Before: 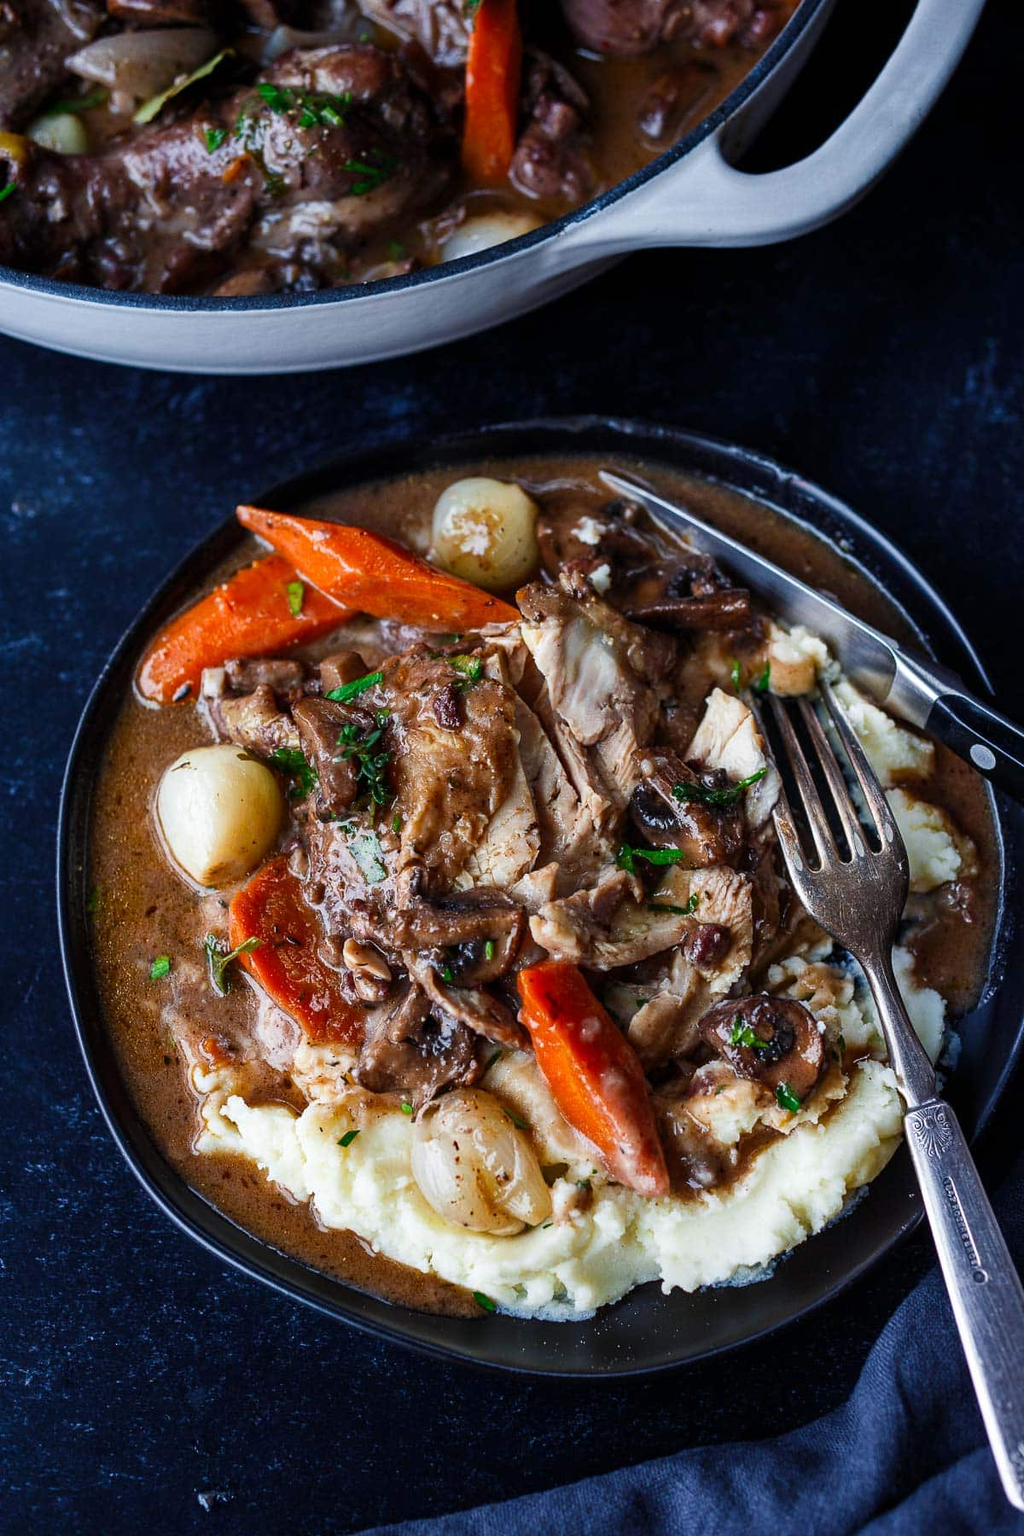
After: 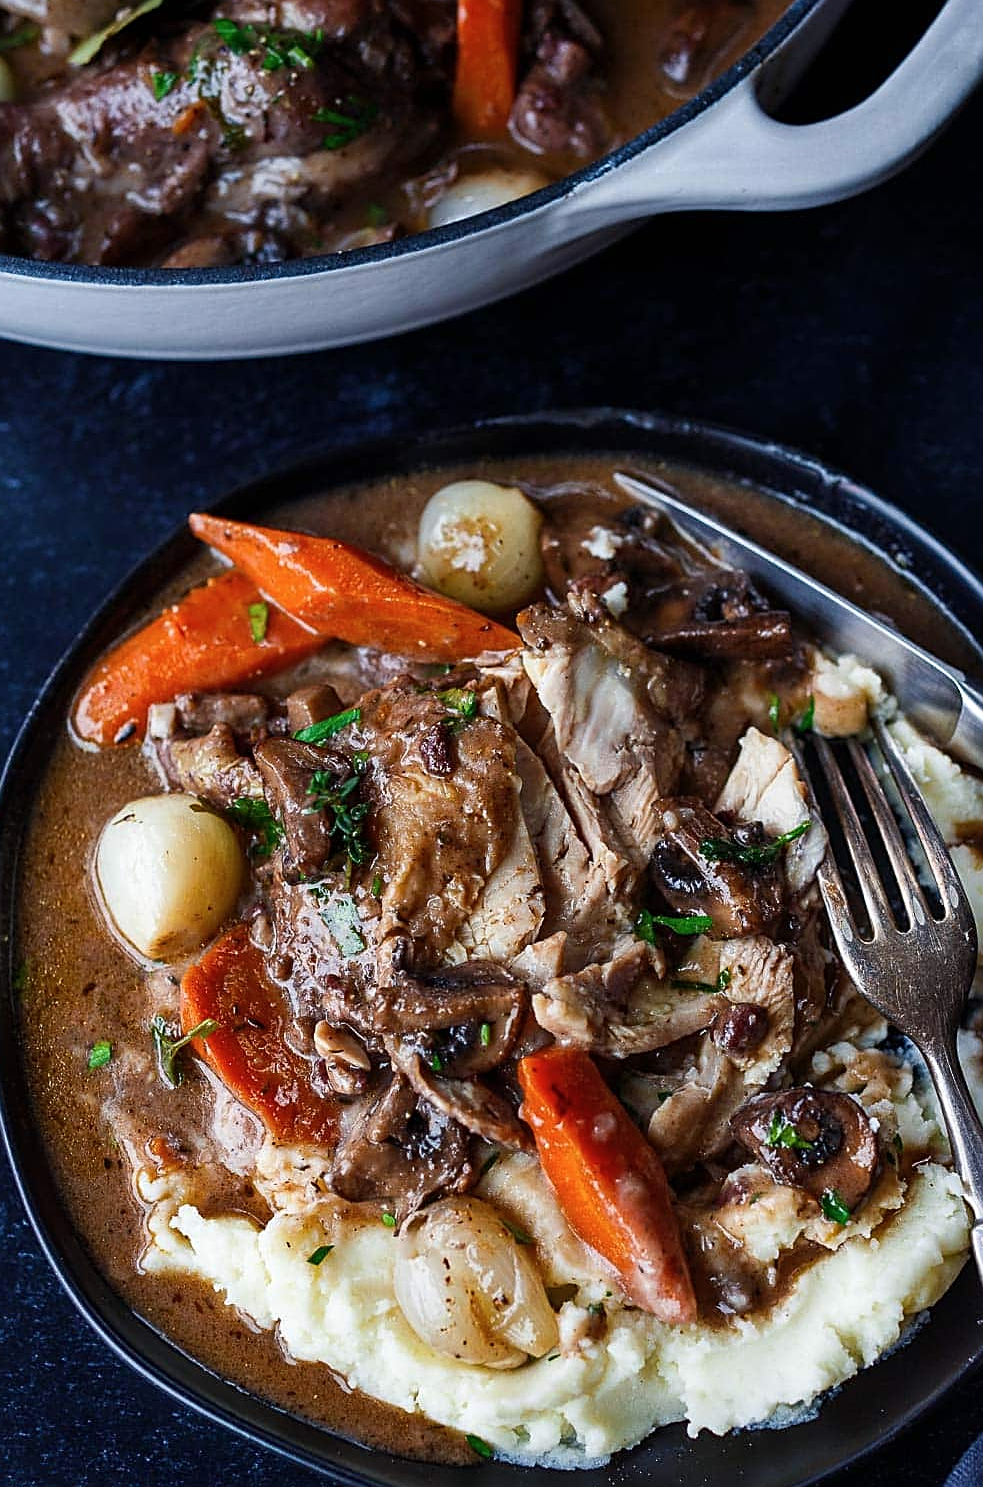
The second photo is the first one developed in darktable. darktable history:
contrast brightness saturation: saturation -0.054
crop and rotate: left 7.401%, top 4.403%, right 10.634%, bottom 12.967%
sharpen: on, module defaults
